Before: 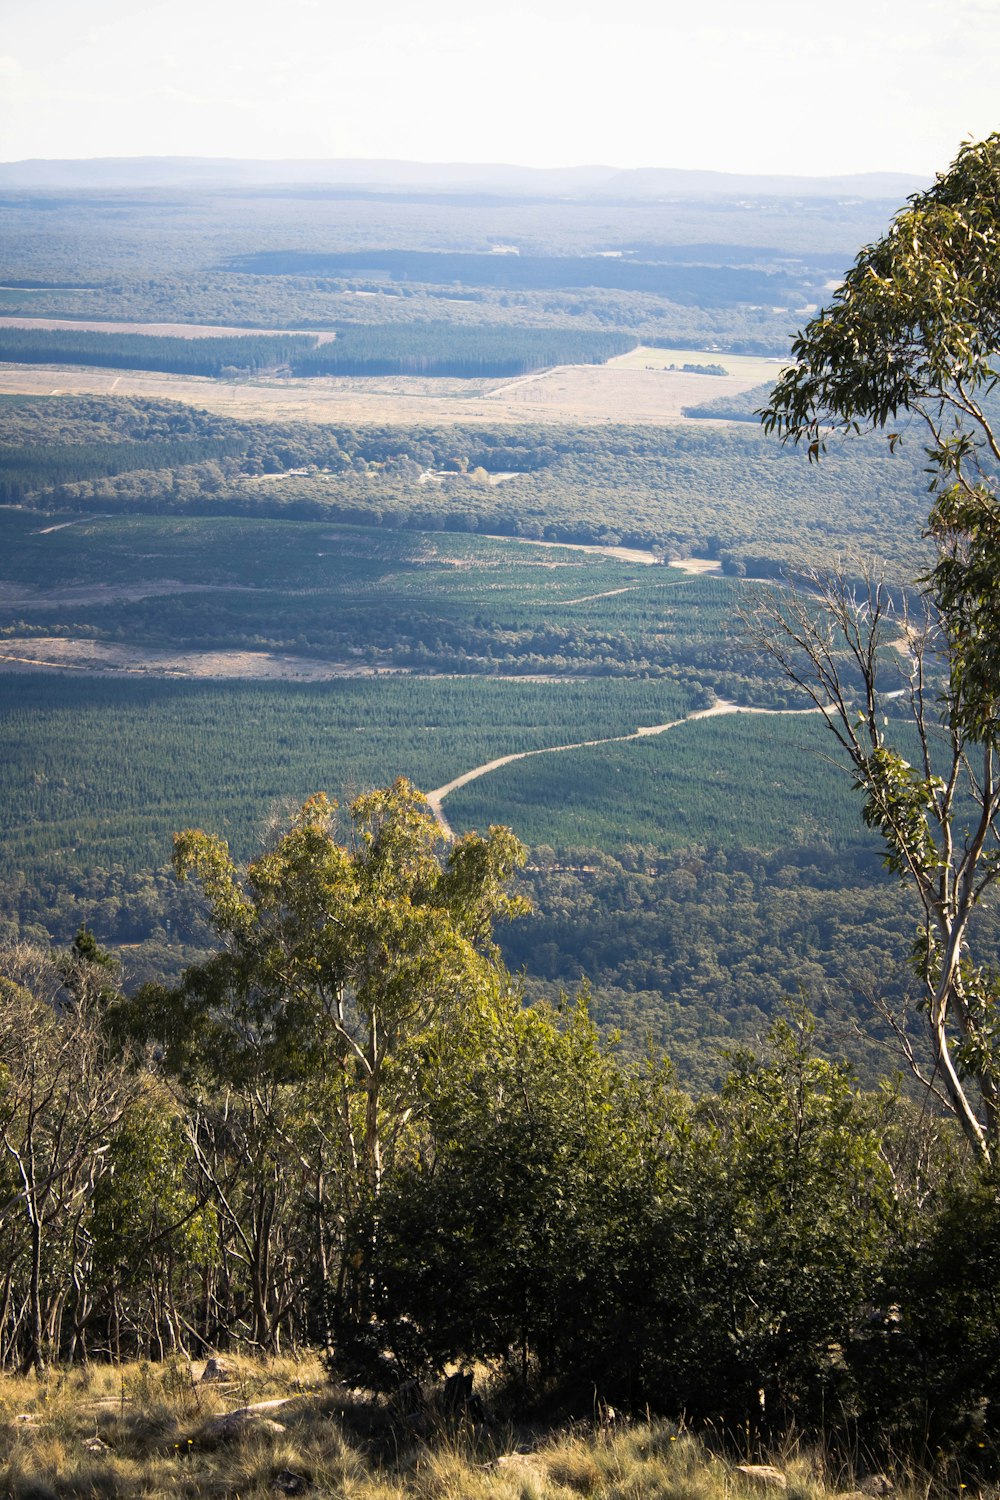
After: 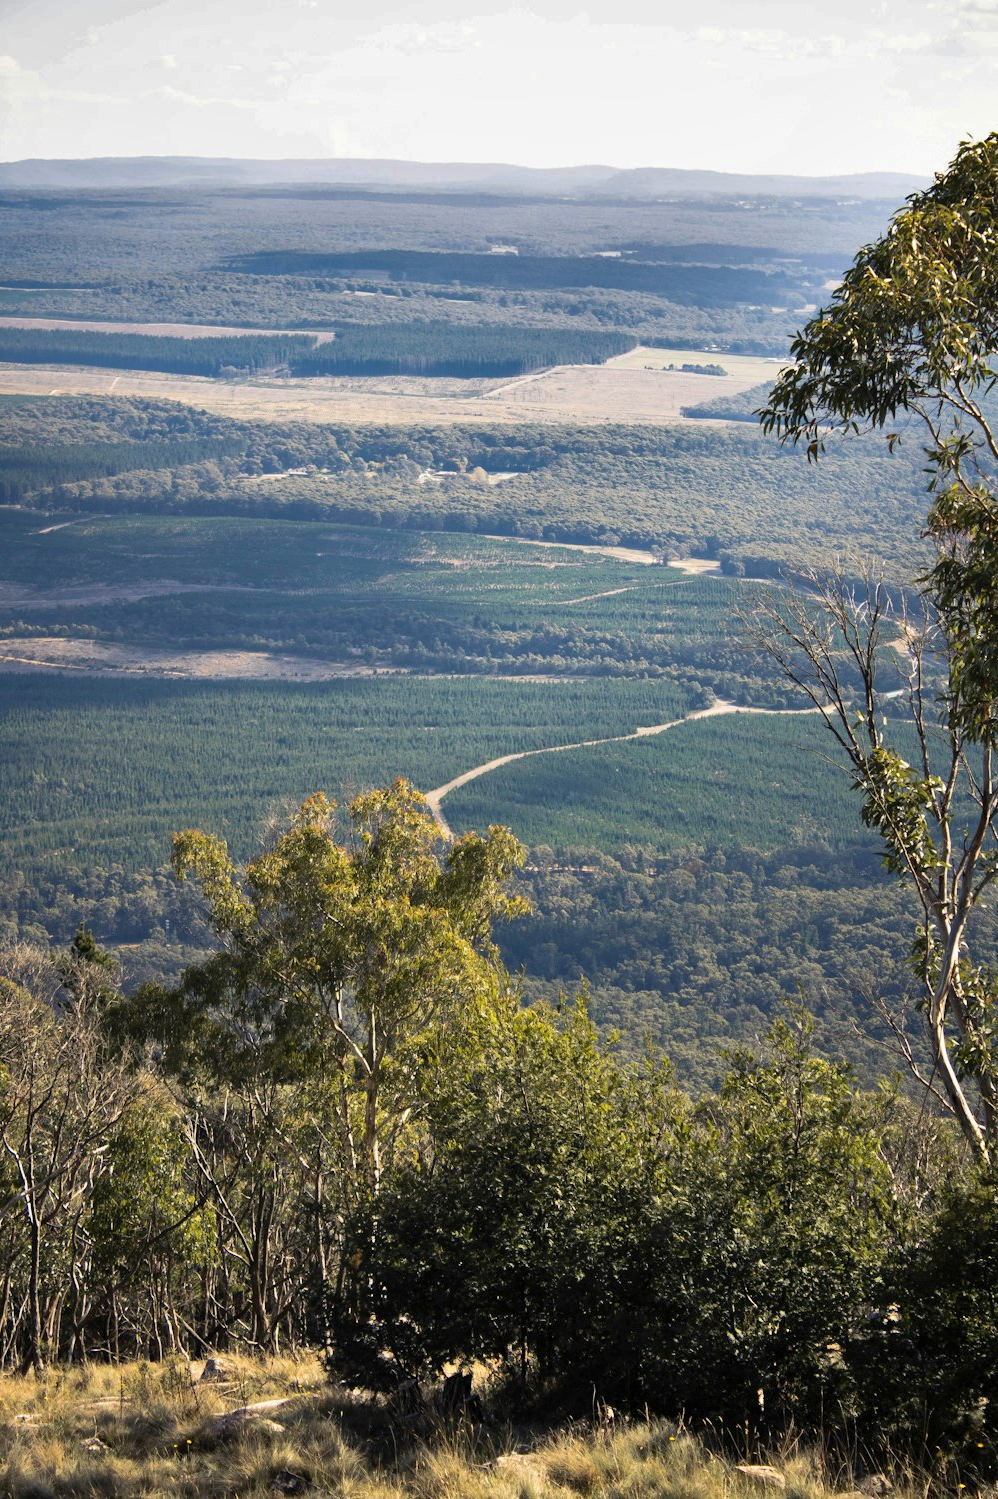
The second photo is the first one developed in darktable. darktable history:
crop and rotate: left 0.193%, bottom 0.006%
shadows and highlights: white point adjustment 0.122, highlights -70.77, highlights color adjustment 38.95%, soften with gaussian
